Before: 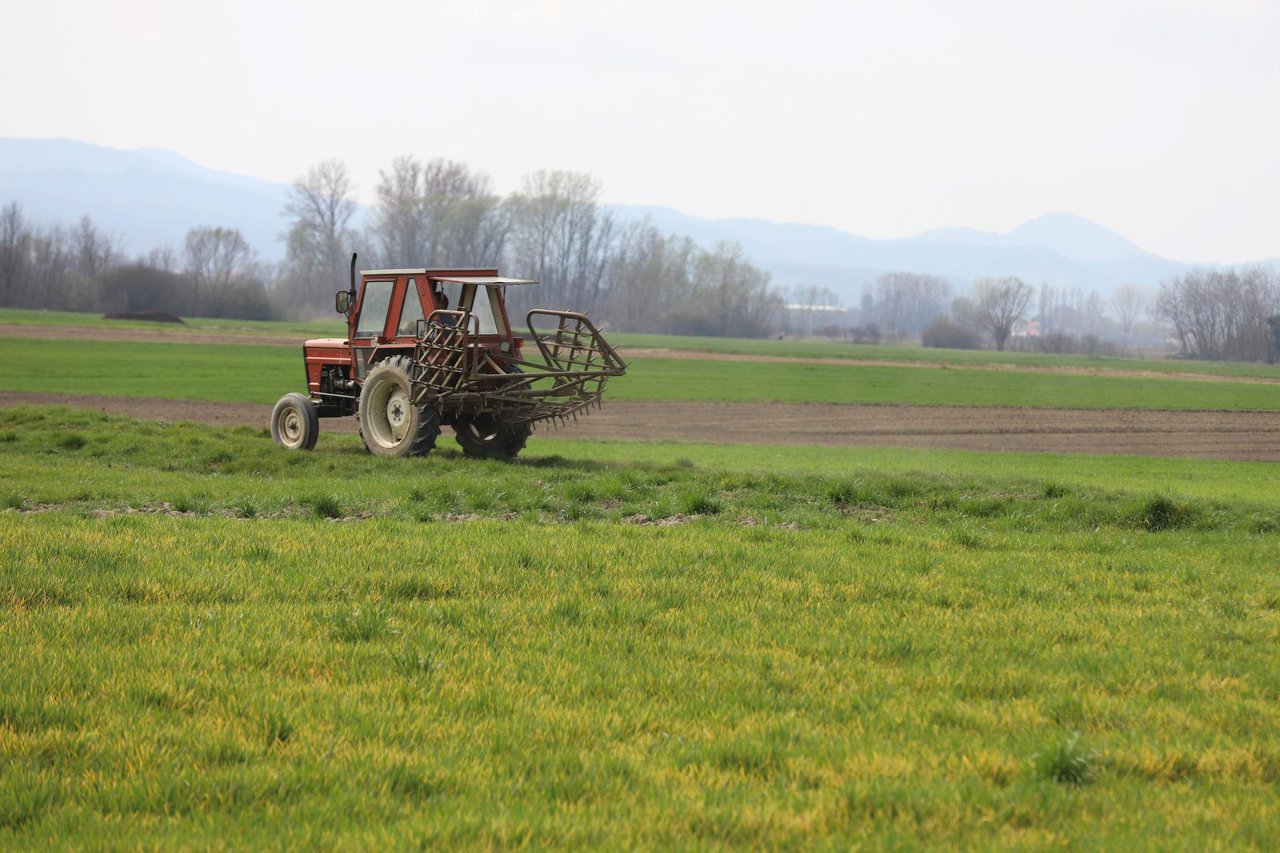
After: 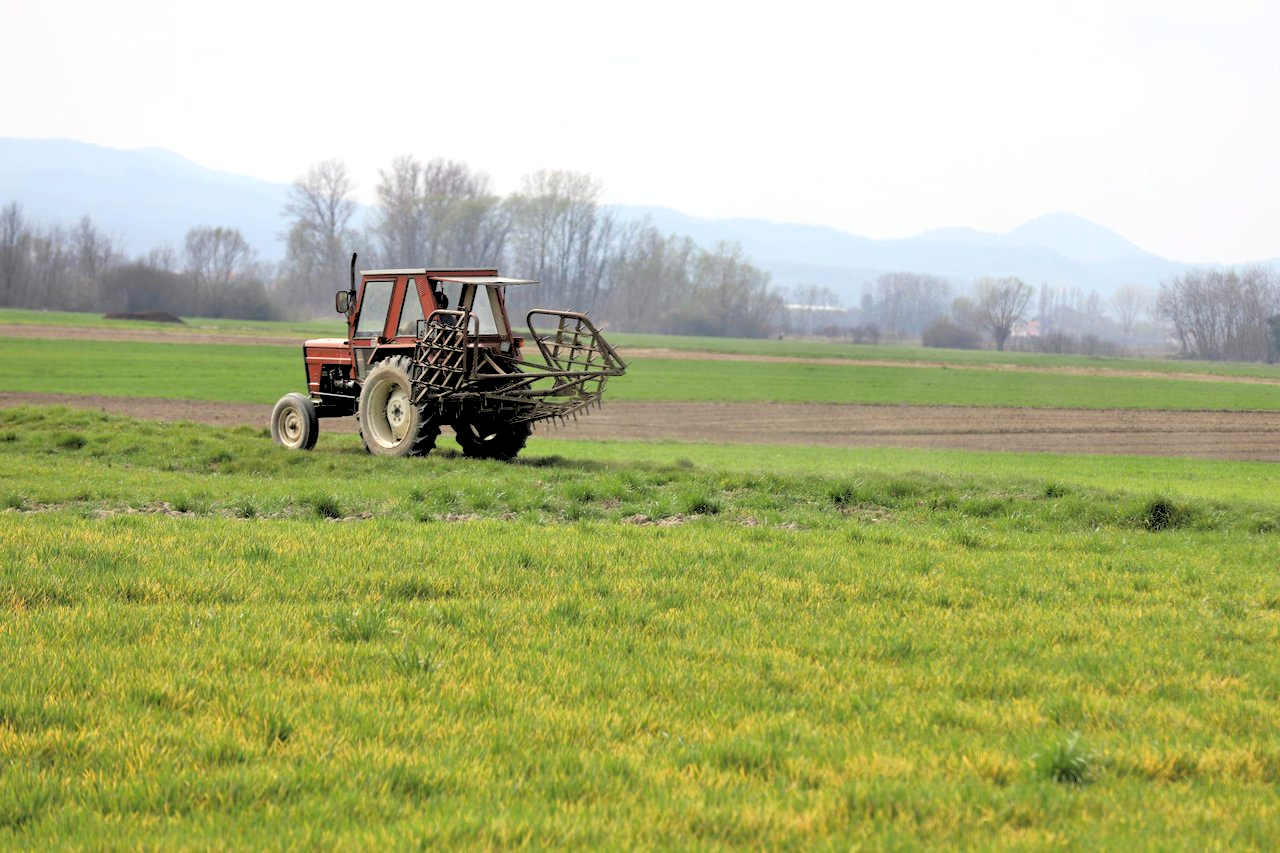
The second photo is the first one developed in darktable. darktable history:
rgb levels: levels [[0.029, 0.461, 0.922], [0, 0.5, 1], [0, 0.5, 1]]
tone equalizer: -8 EV 0.001 EV, -7 EV -0.004 EV, -6 EV 0.009 EV, -5 EV 0.032 EV, -4 EV 0.276 EV, -3 EV 0.644 EV, -2 EV 0.584 EV, -1 EV 0.187 EV, +0 EV 0.024 EV
